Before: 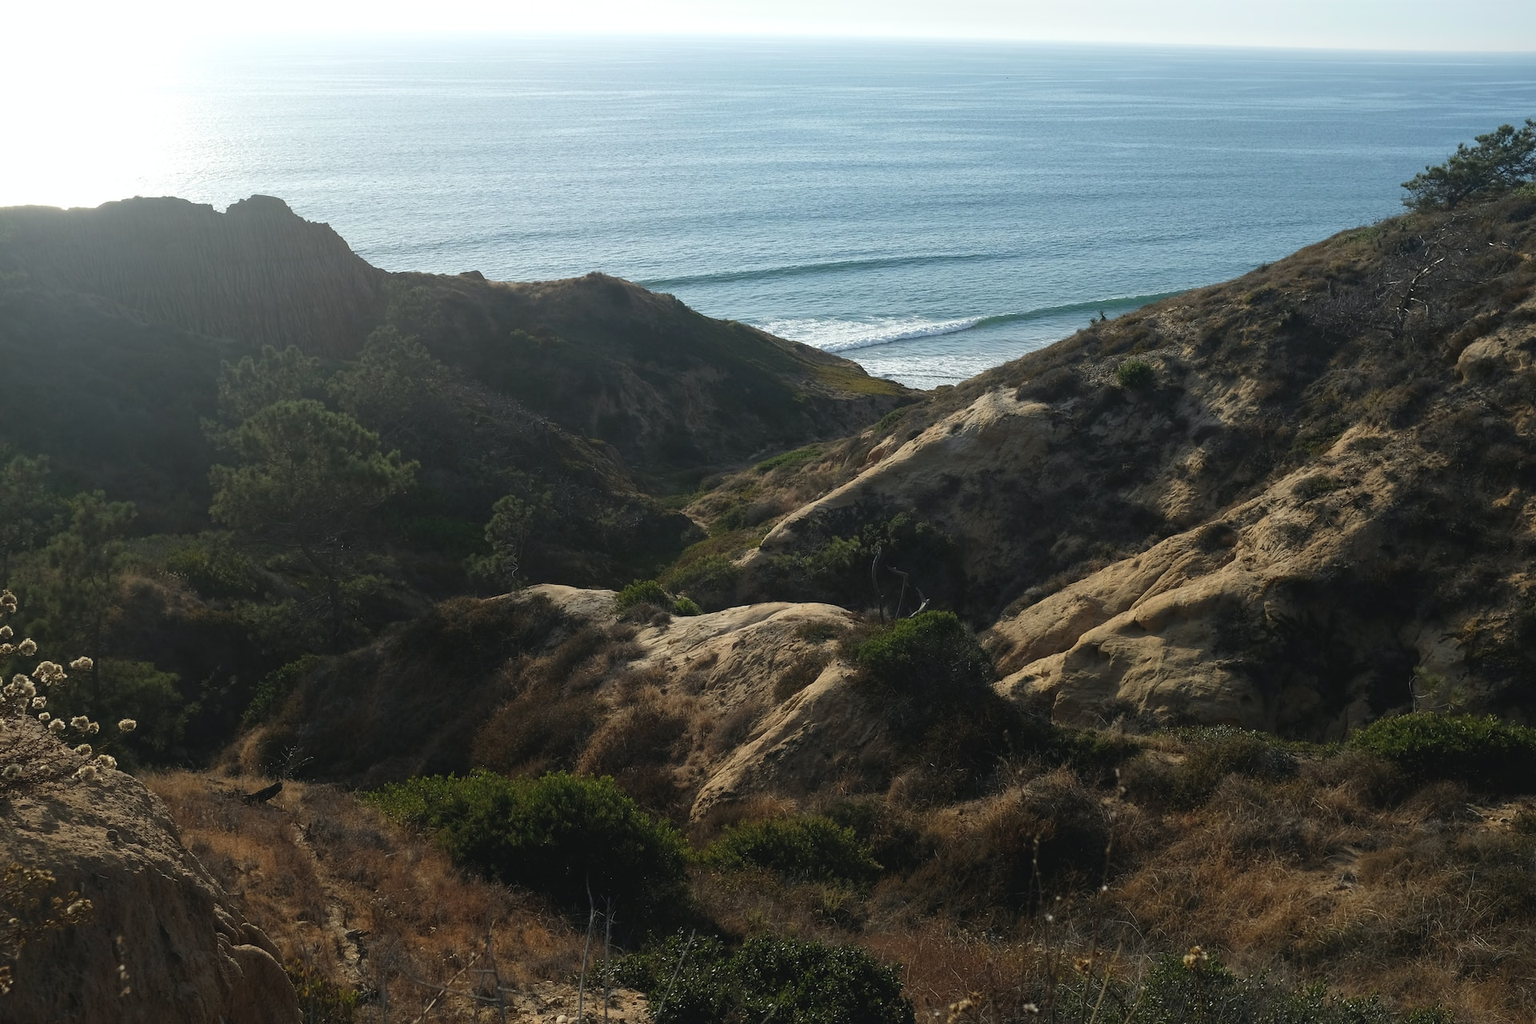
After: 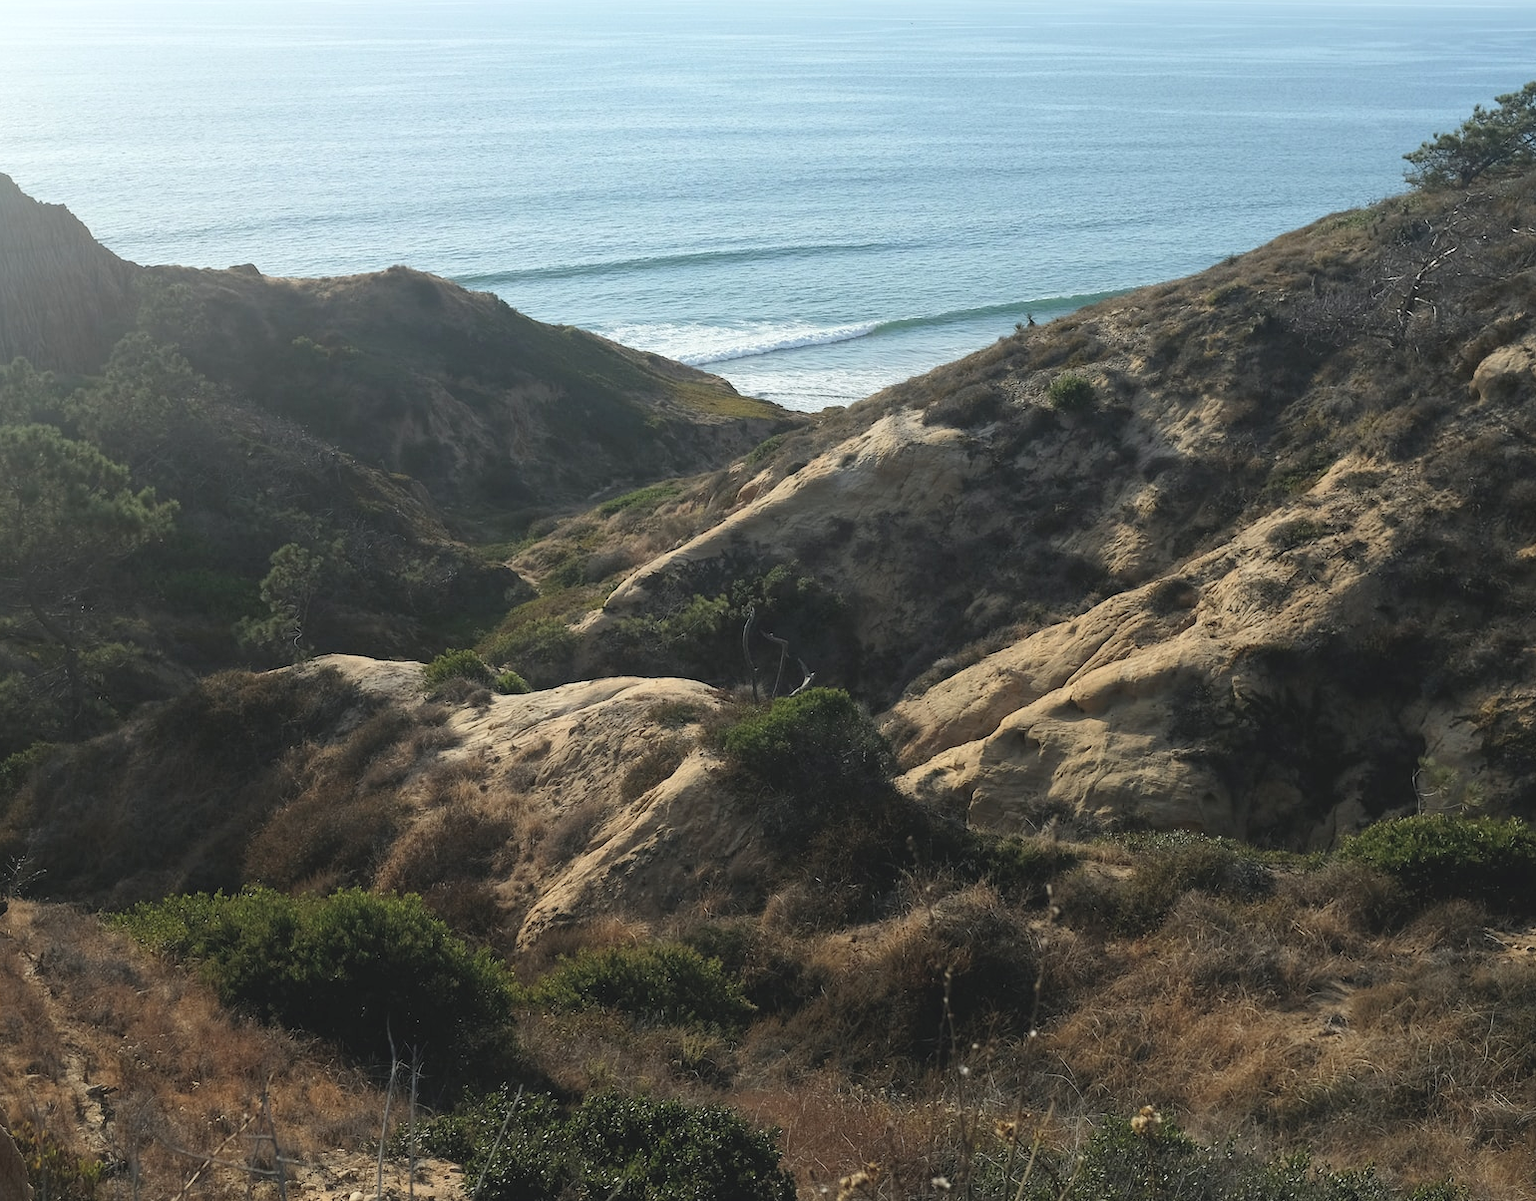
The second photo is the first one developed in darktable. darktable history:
crop and rotate: left 17.98%, top 5.845%, right 1.787%
contrast brightness saturation: contrast 0.14, brightness 0.225
